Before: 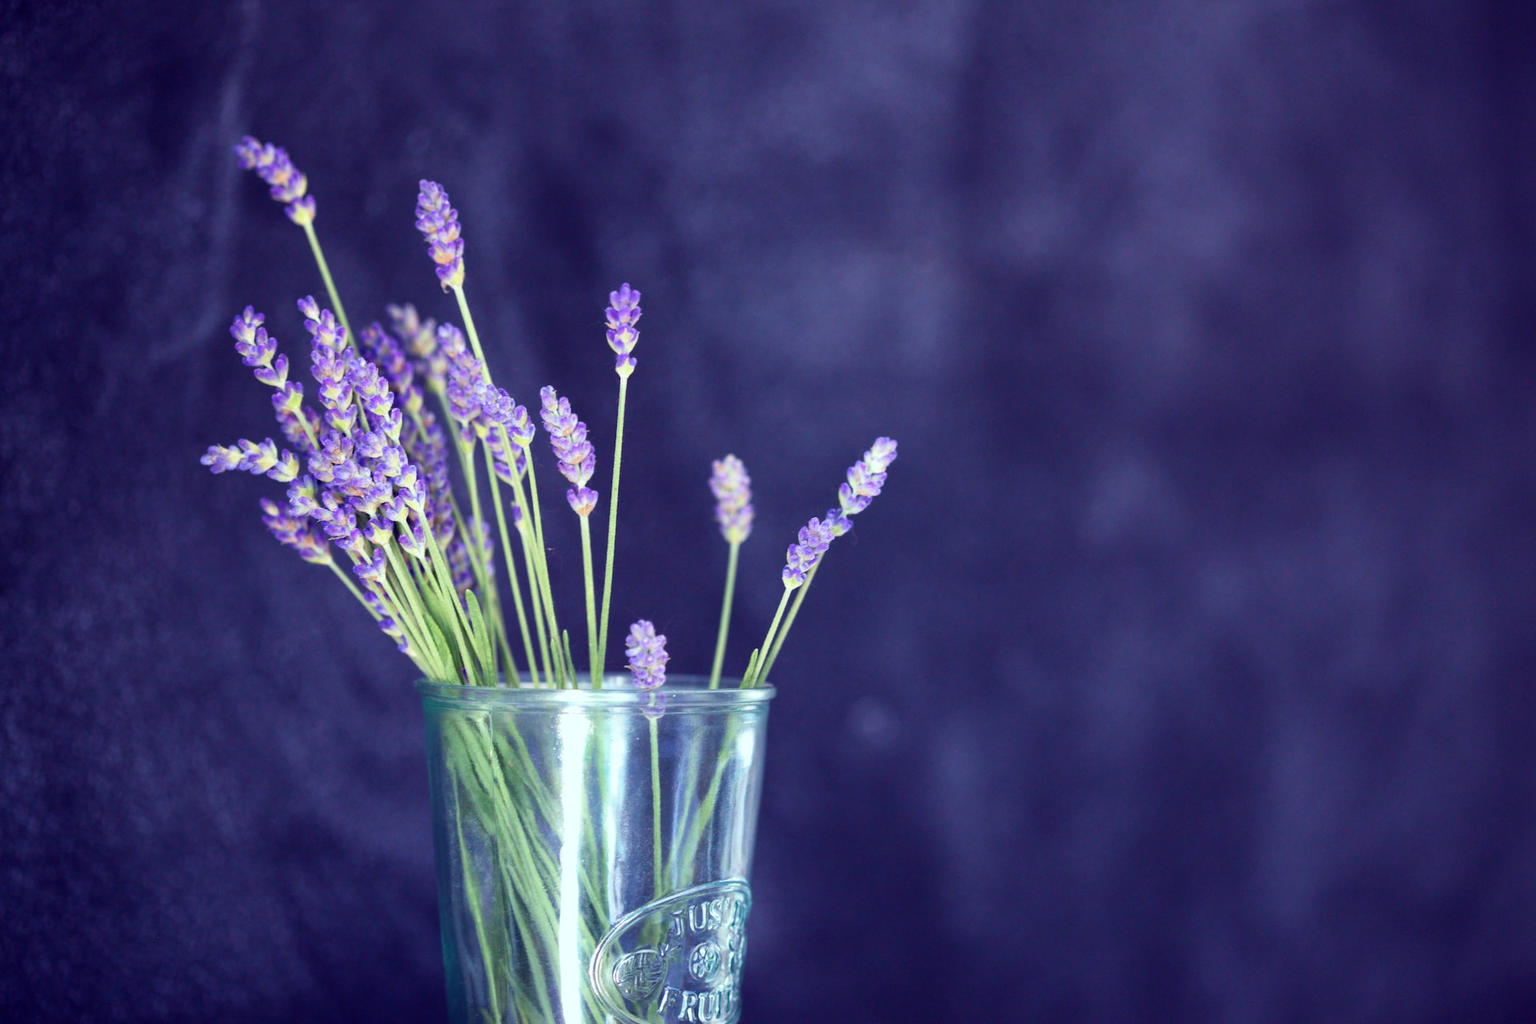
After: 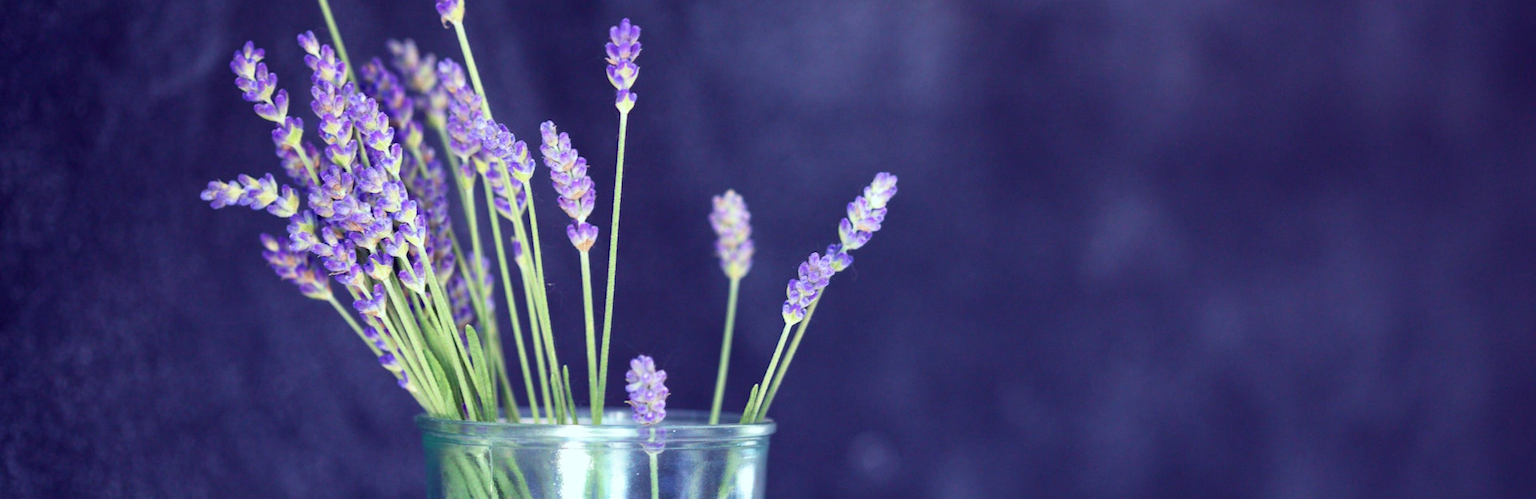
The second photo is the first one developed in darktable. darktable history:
crop and rotate: top 25.912%, bottom 25.274%
